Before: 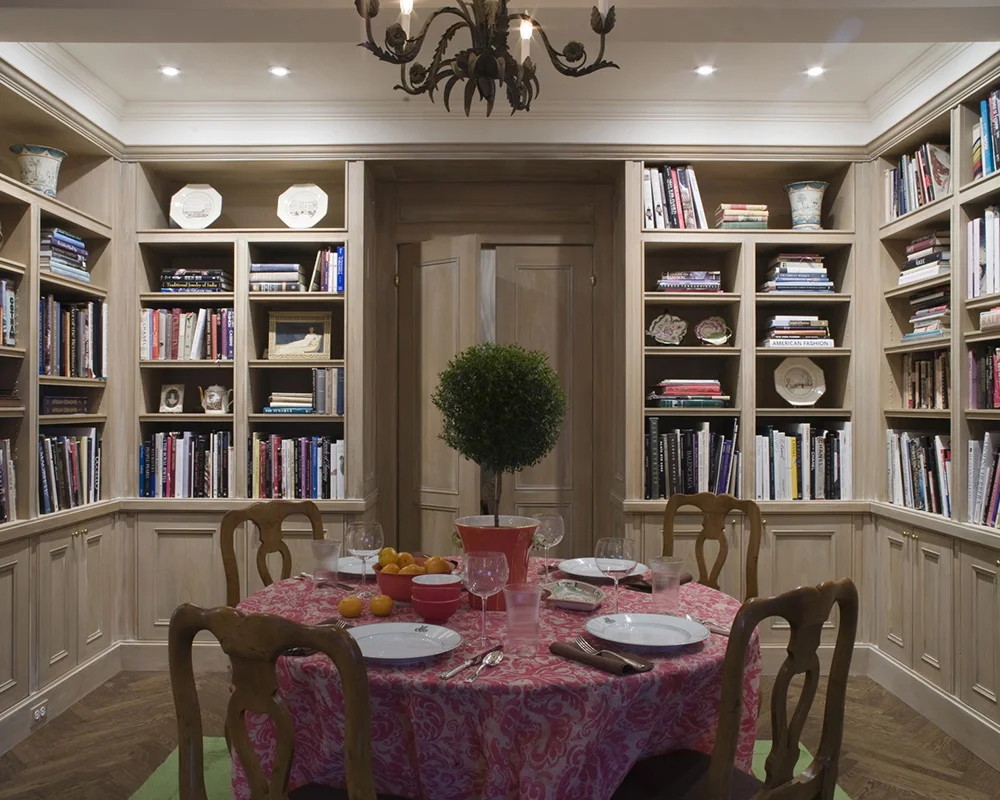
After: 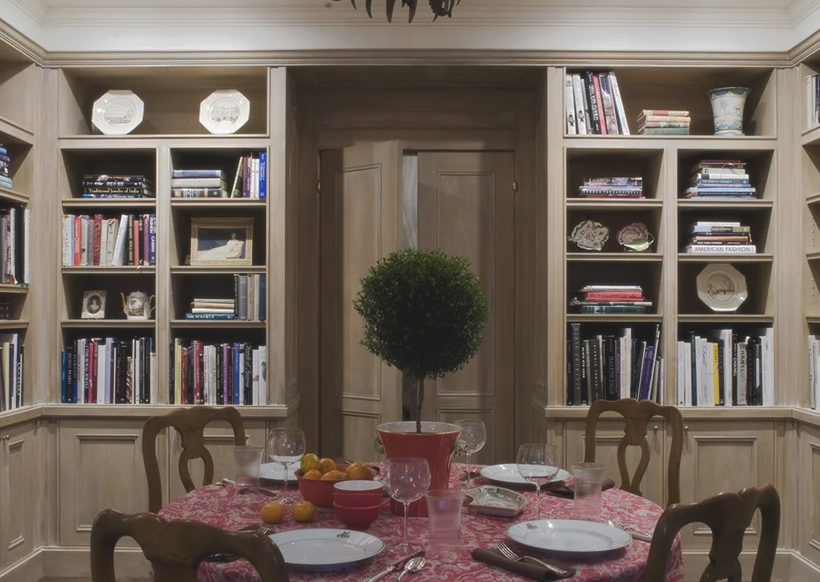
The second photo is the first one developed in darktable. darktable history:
soften: size 10%, saturation 50%, brightness 0.2 EV, mix 10%
tone curve: curves: ch0 [(0, 0) (0.003, 0.096) (0.011, 0.096) (0.025, 0.098) (0.044, 0.099) (0.069, 0.106) (0.1, 0.128) (0.136, 0.153) (0.177, 0.186) (0.224, 0.218) (0.277, 0.265) (0.335, 0.316) (0.399, 0.374) (0.468, 0.445) (0.543, 0.526) (0.623, 0.605) (0.709, 0.681) (0.801, 0.758) (0.898, 0.819) (1, 1)], preserve colors none
crop: left 7.856%, top 11.836%, right 10.12%, bottom 15.387%
